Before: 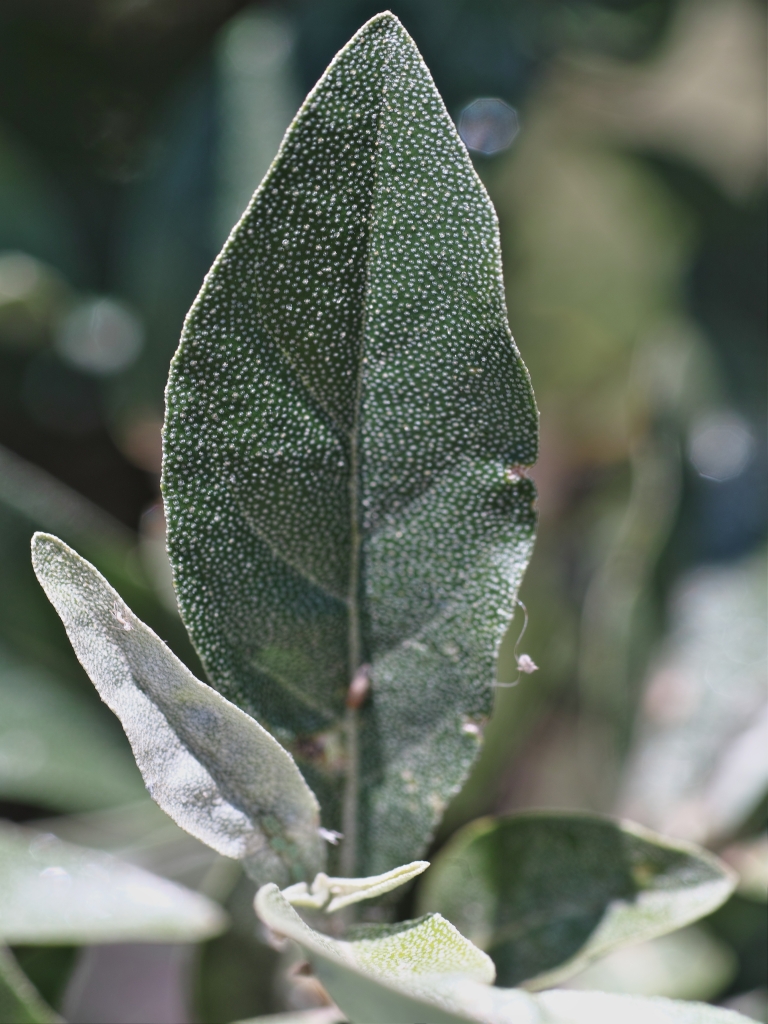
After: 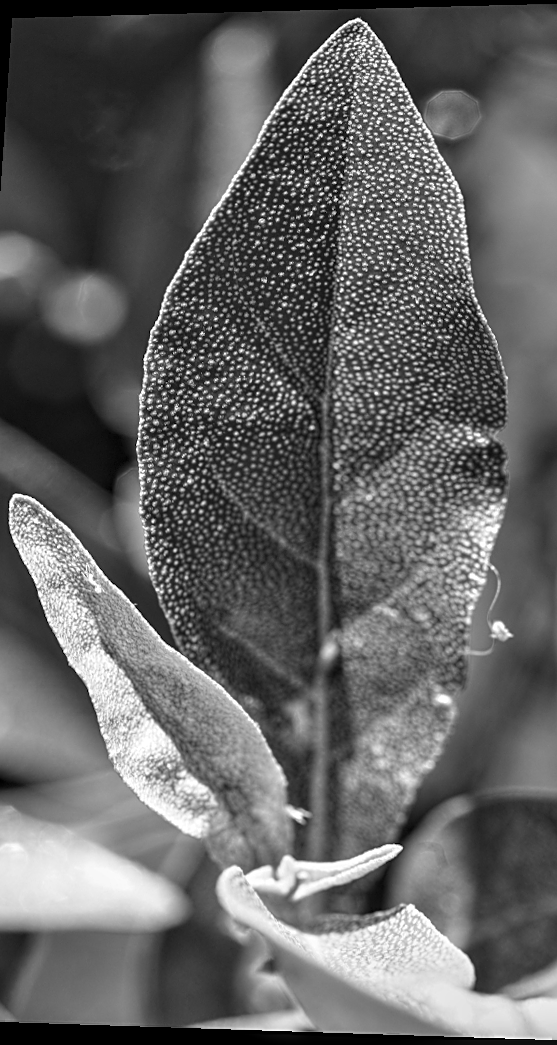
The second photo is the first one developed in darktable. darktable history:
white balance: red 0.976, blue 1.04
color correction: highlights a* 4.02, highlights b* 4.98, shadows a* -7.55, shadows b* 4.98
local contrast: detail 154%
rotate and perspective: rotation 0.128°, lens shift (vertical) -0.181, lens shift (horizontal) -0.044, shear 0.001, automatic cropping off
crop and rotate: left 6.617%, right 26.717%
sharpen: on, module defaults
monochrome: a 32, b 64, size 2.3
